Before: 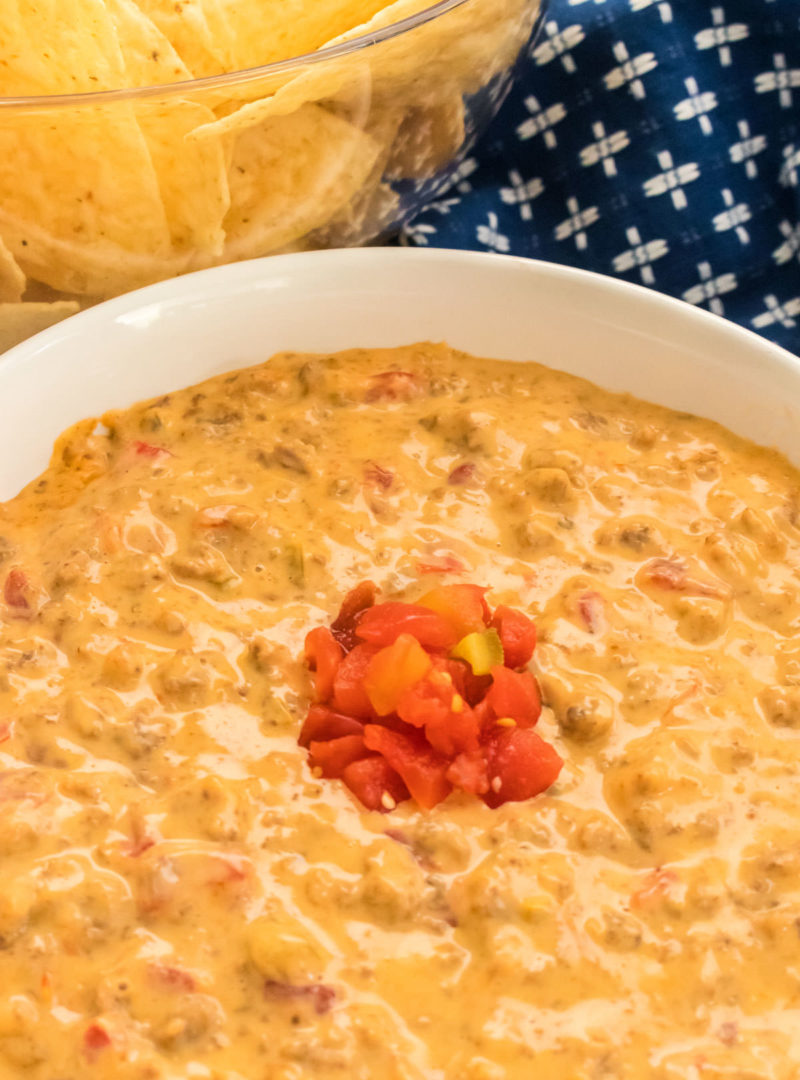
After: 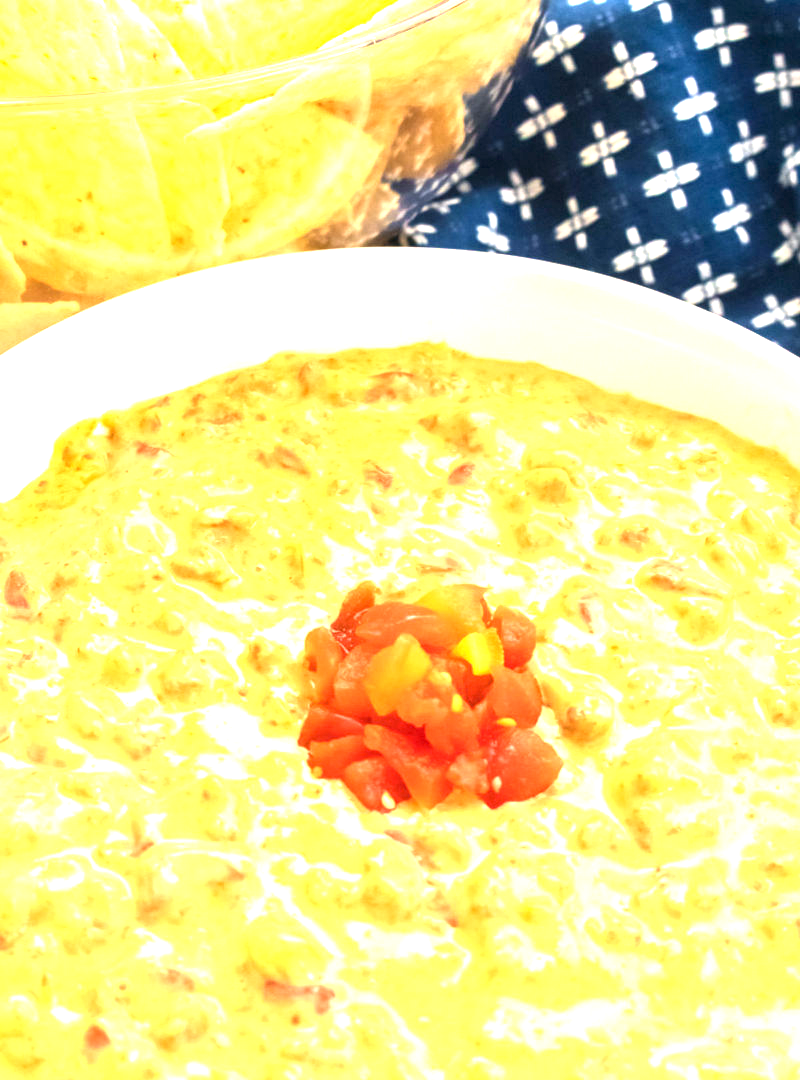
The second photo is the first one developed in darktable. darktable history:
exposure: black level correction 0, exposure 1.613 EV, compensate exposure bias true, compensate highlight preservation false
